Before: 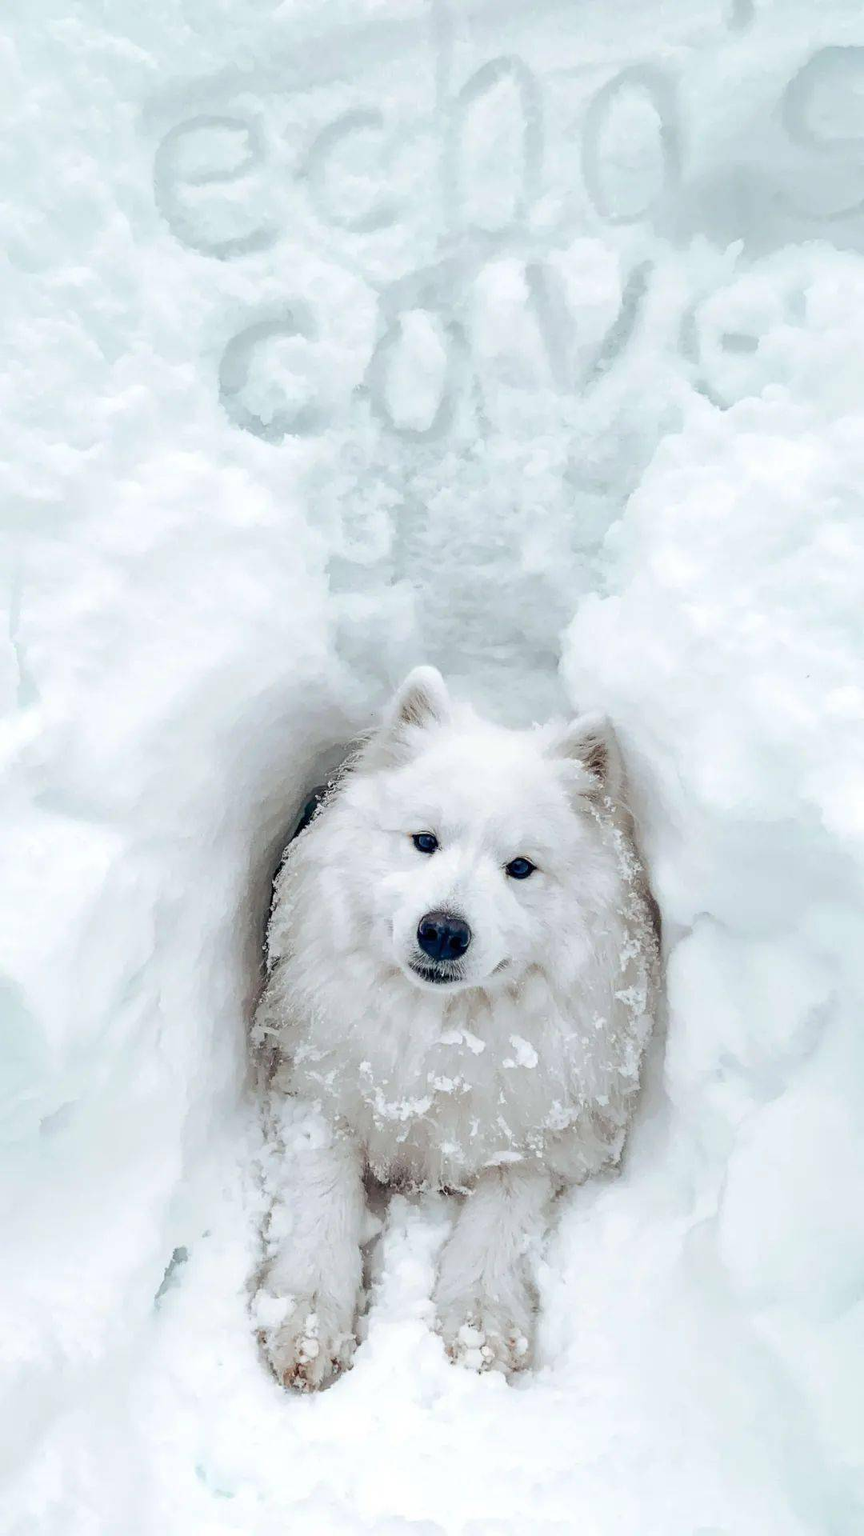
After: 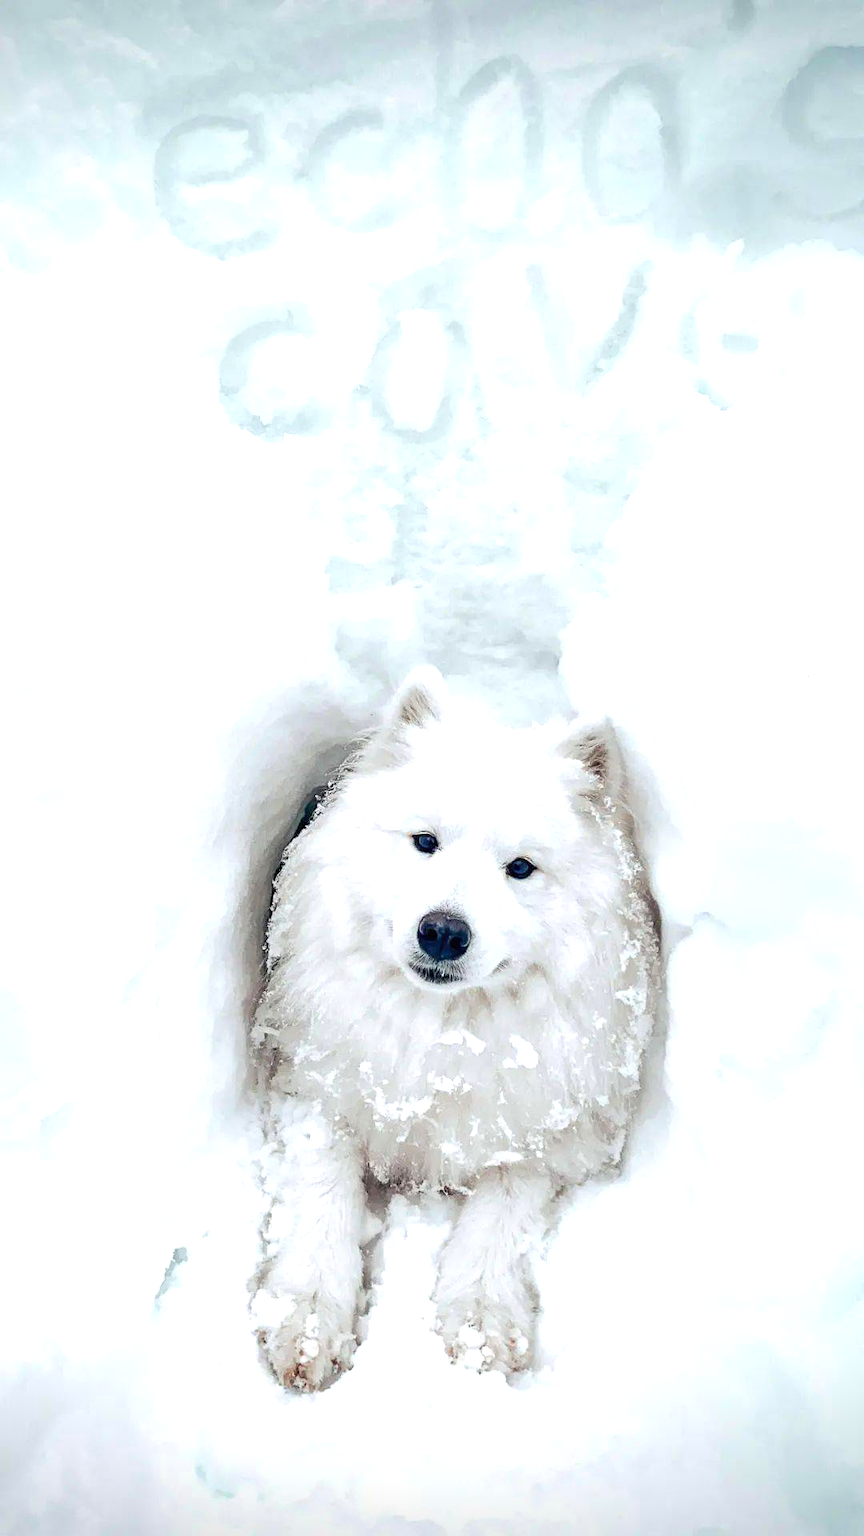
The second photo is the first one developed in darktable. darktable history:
exposure: exposure 0.604 EV, compensate highlight preservation false
vignetting: fall-off start 100.55%, saturation 0.388, width/height ratio 1.31
